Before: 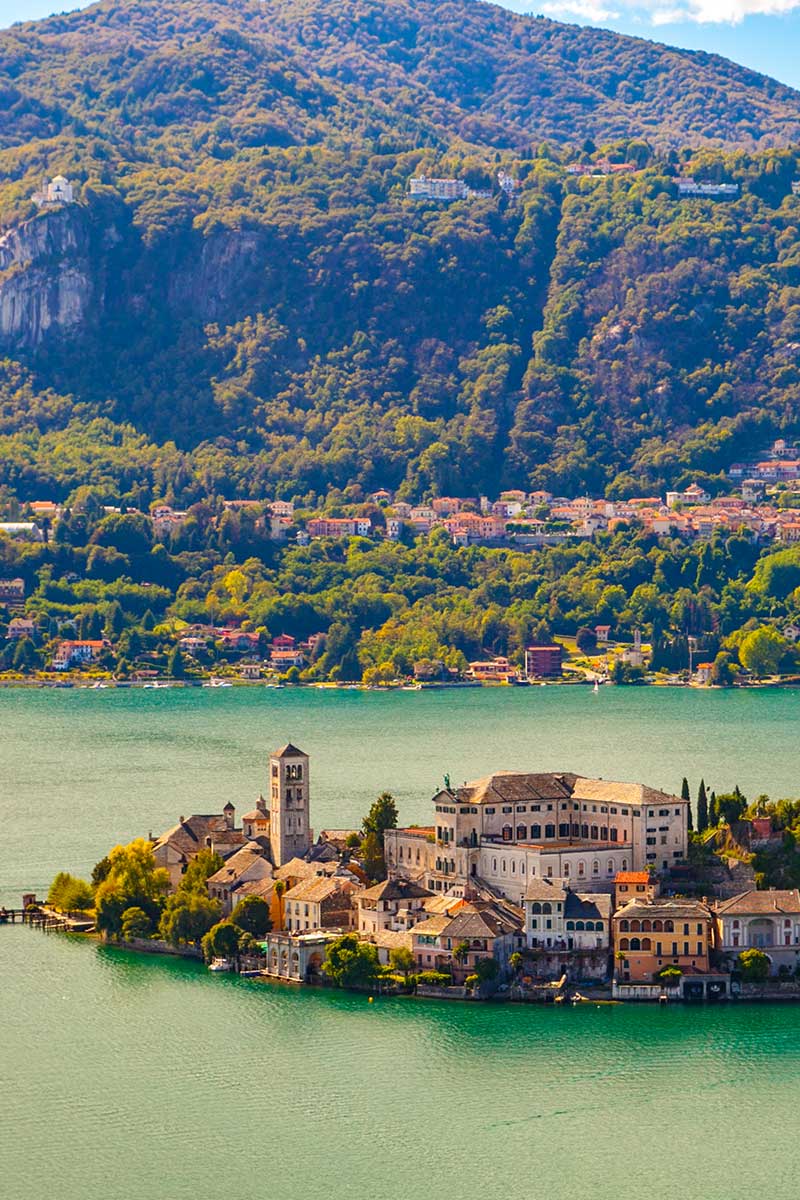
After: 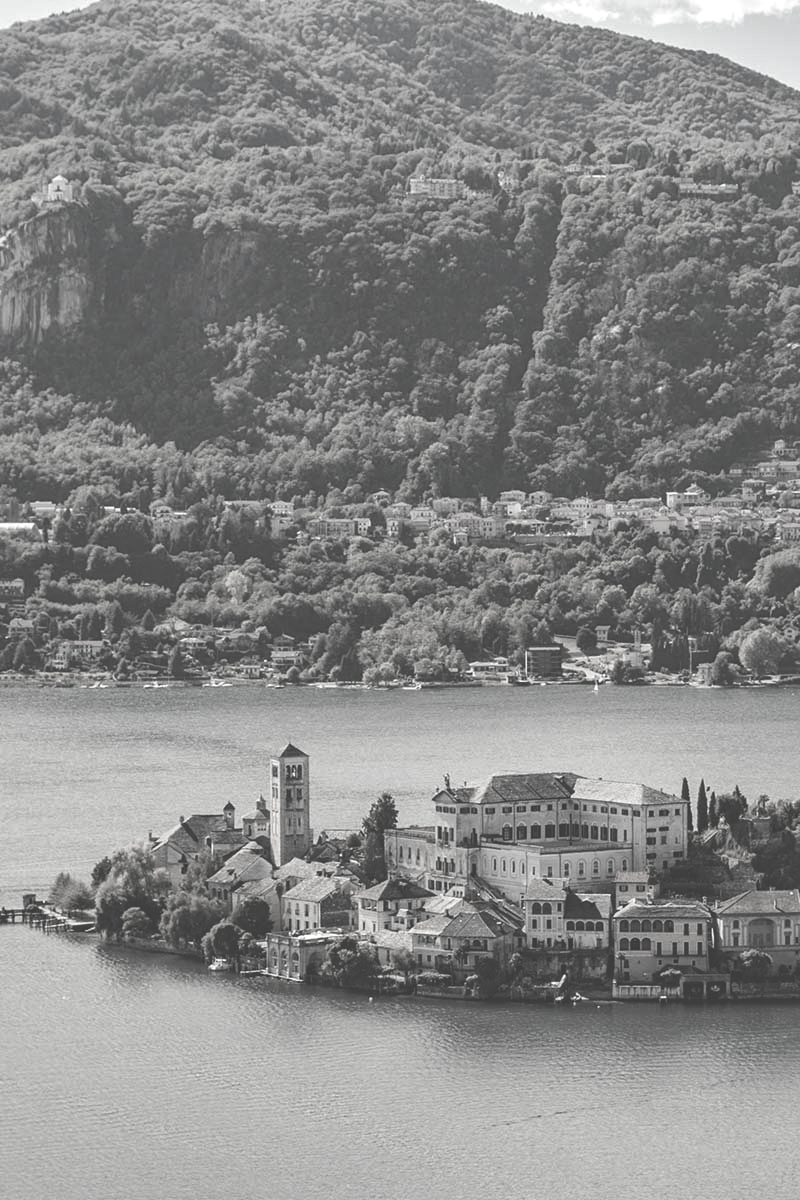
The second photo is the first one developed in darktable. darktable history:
exposure: black level correction -0.041, exposure 0.064 EV, compensate highlight preservation false
tone equalizer: edges refinement/feathering 500, mask exposure compensation -1.57 EV, preserve details no
contrast brightness saturation: saturation -0.98
